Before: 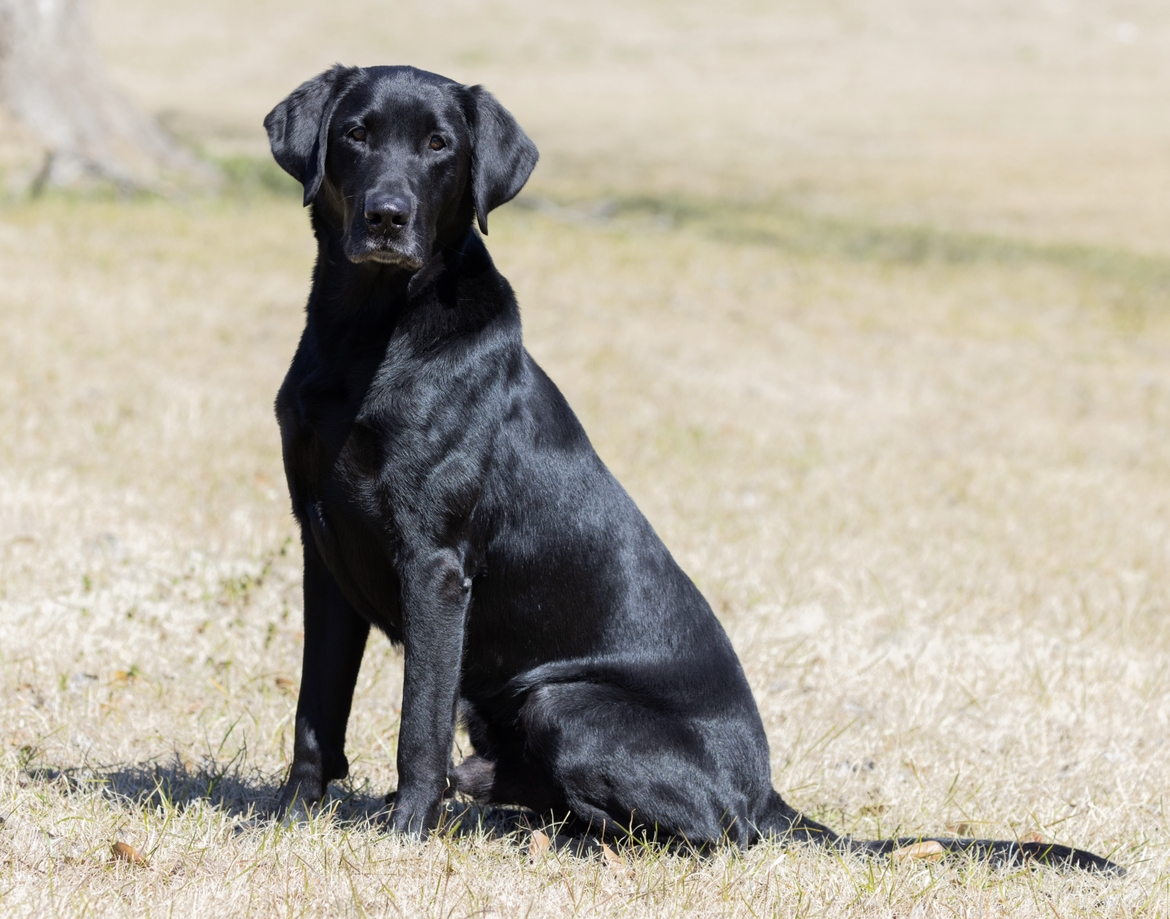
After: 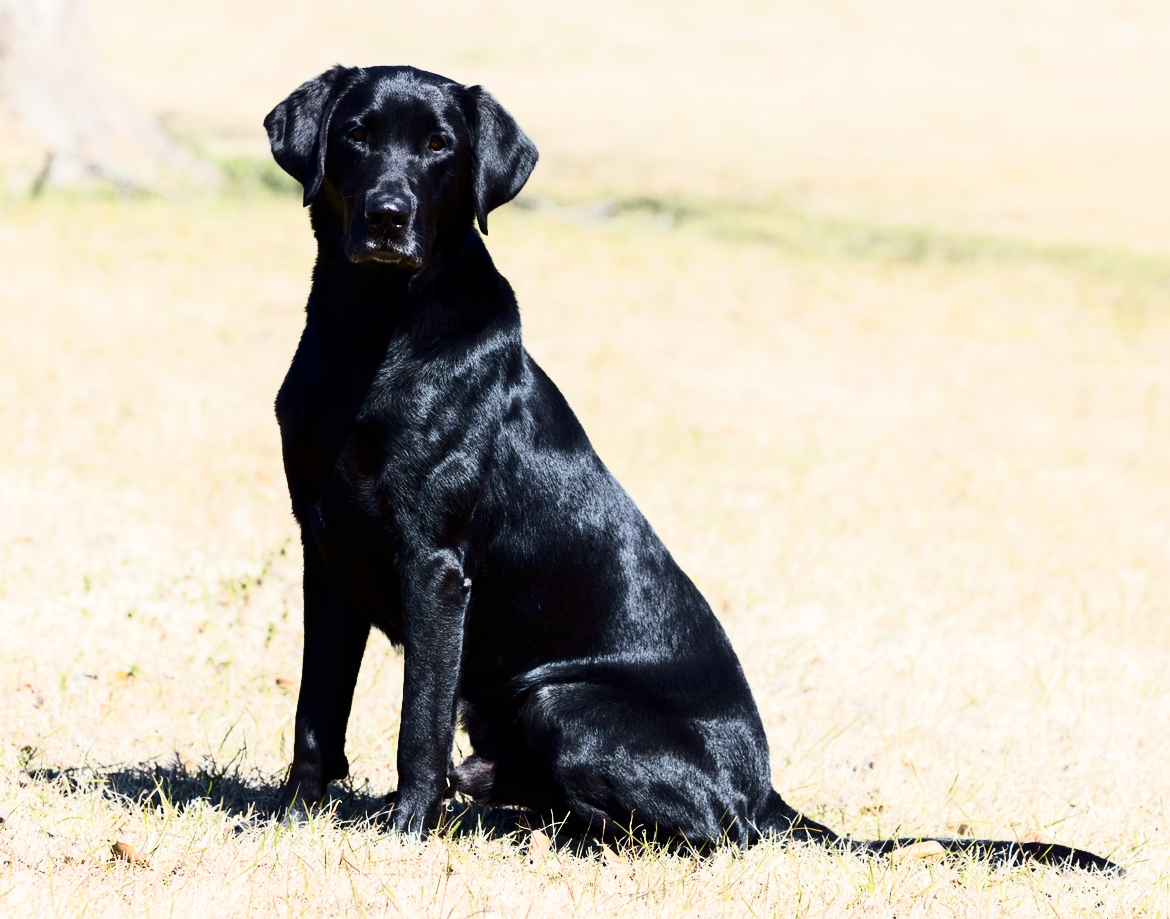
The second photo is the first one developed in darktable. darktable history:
velvia: on, module defaults
contrast brightness saturation: contrast 0.493, saturation -0.104
